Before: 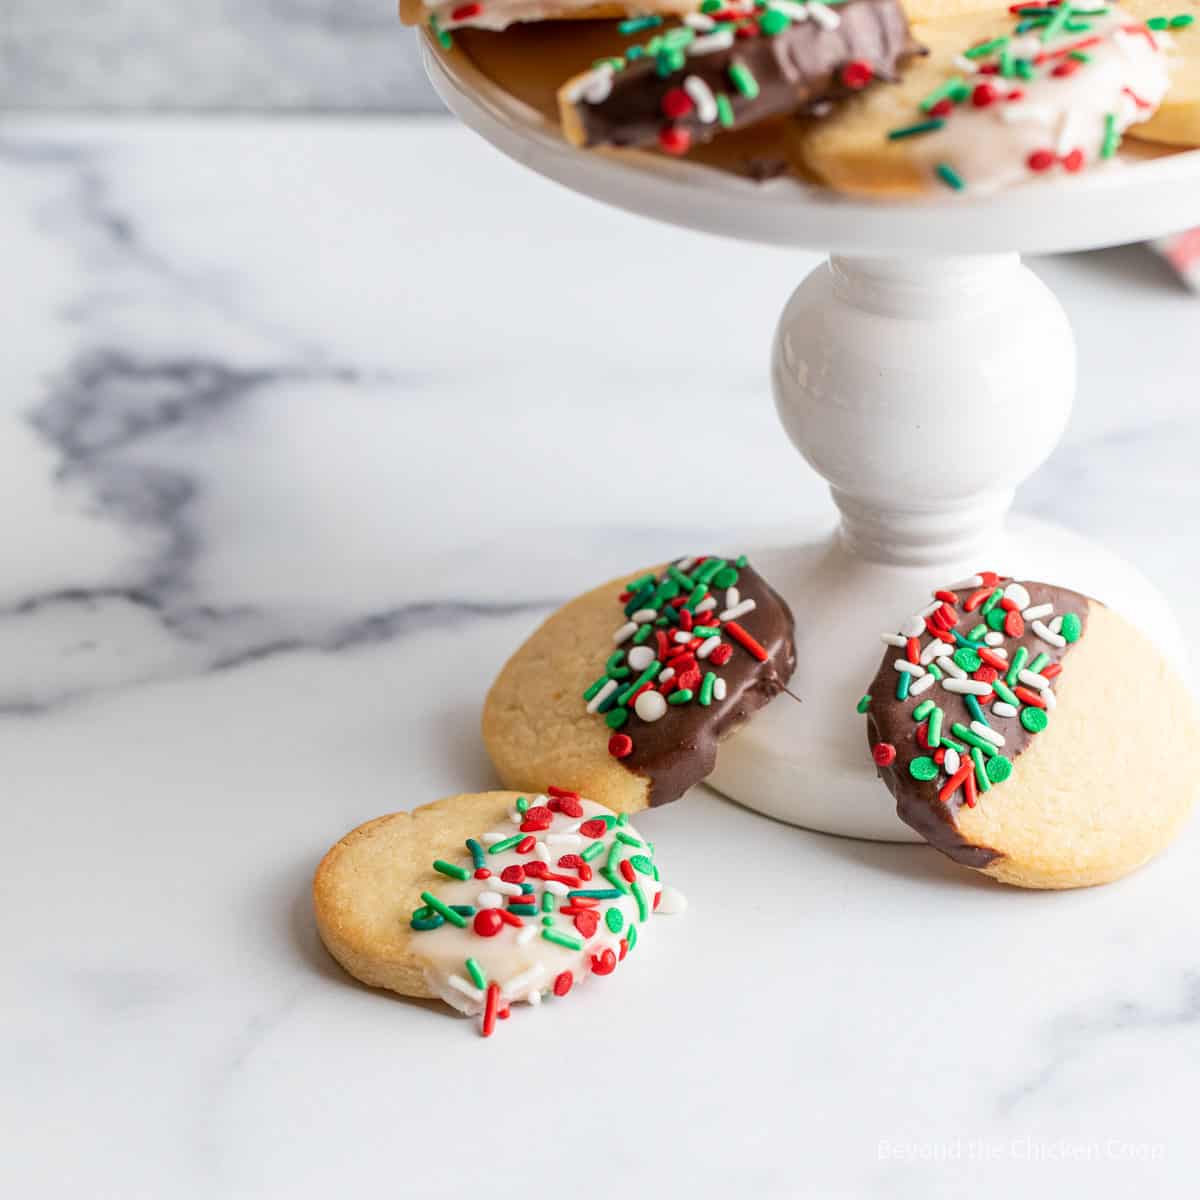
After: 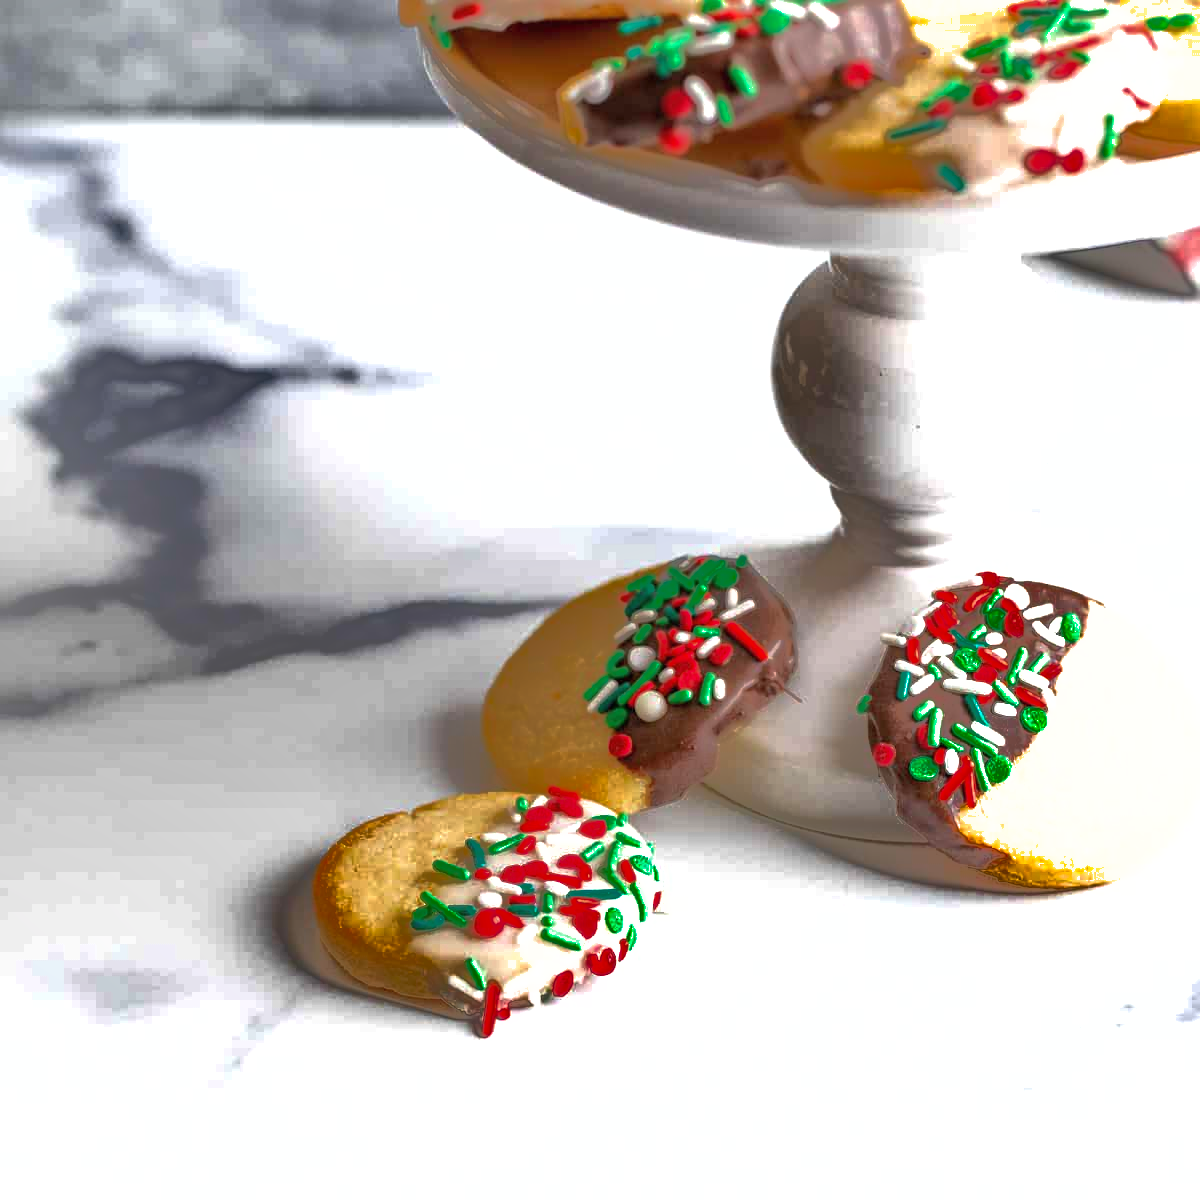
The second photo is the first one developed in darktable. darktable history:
exposure: black level correction 0, exposure 0.5 EV, compensate highlight preservation false
shadows and highlights: shadows 38.19, highlights -76.32
